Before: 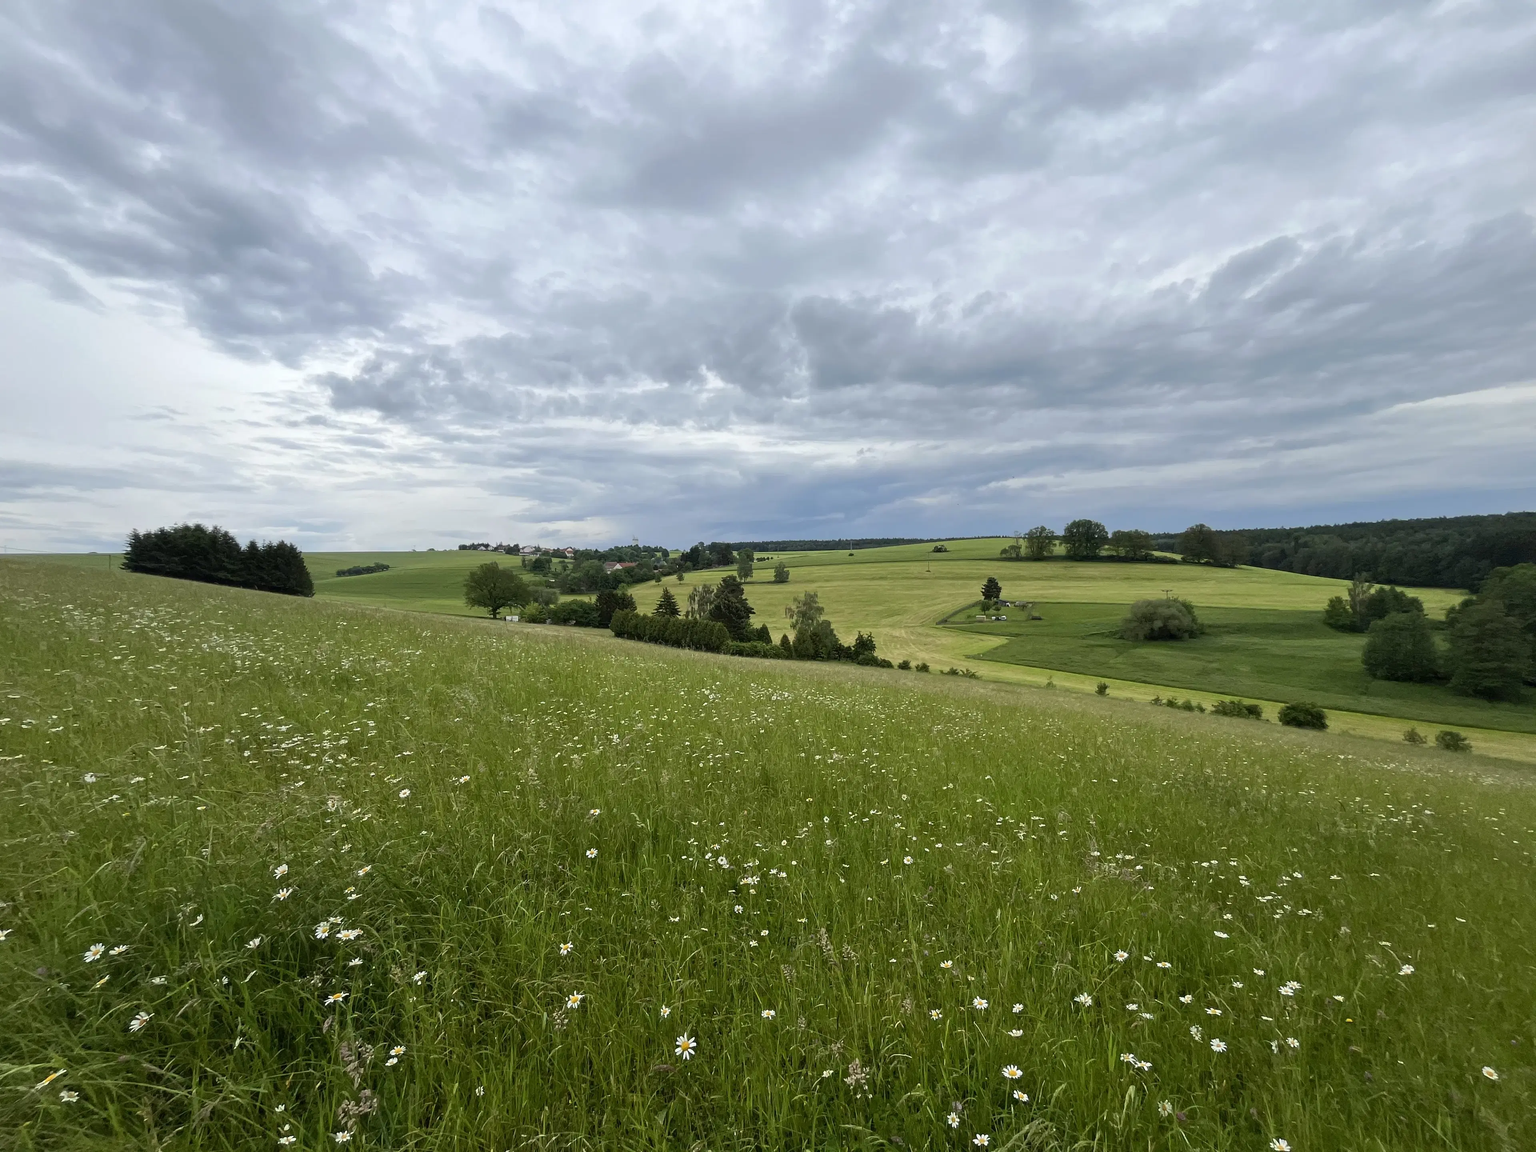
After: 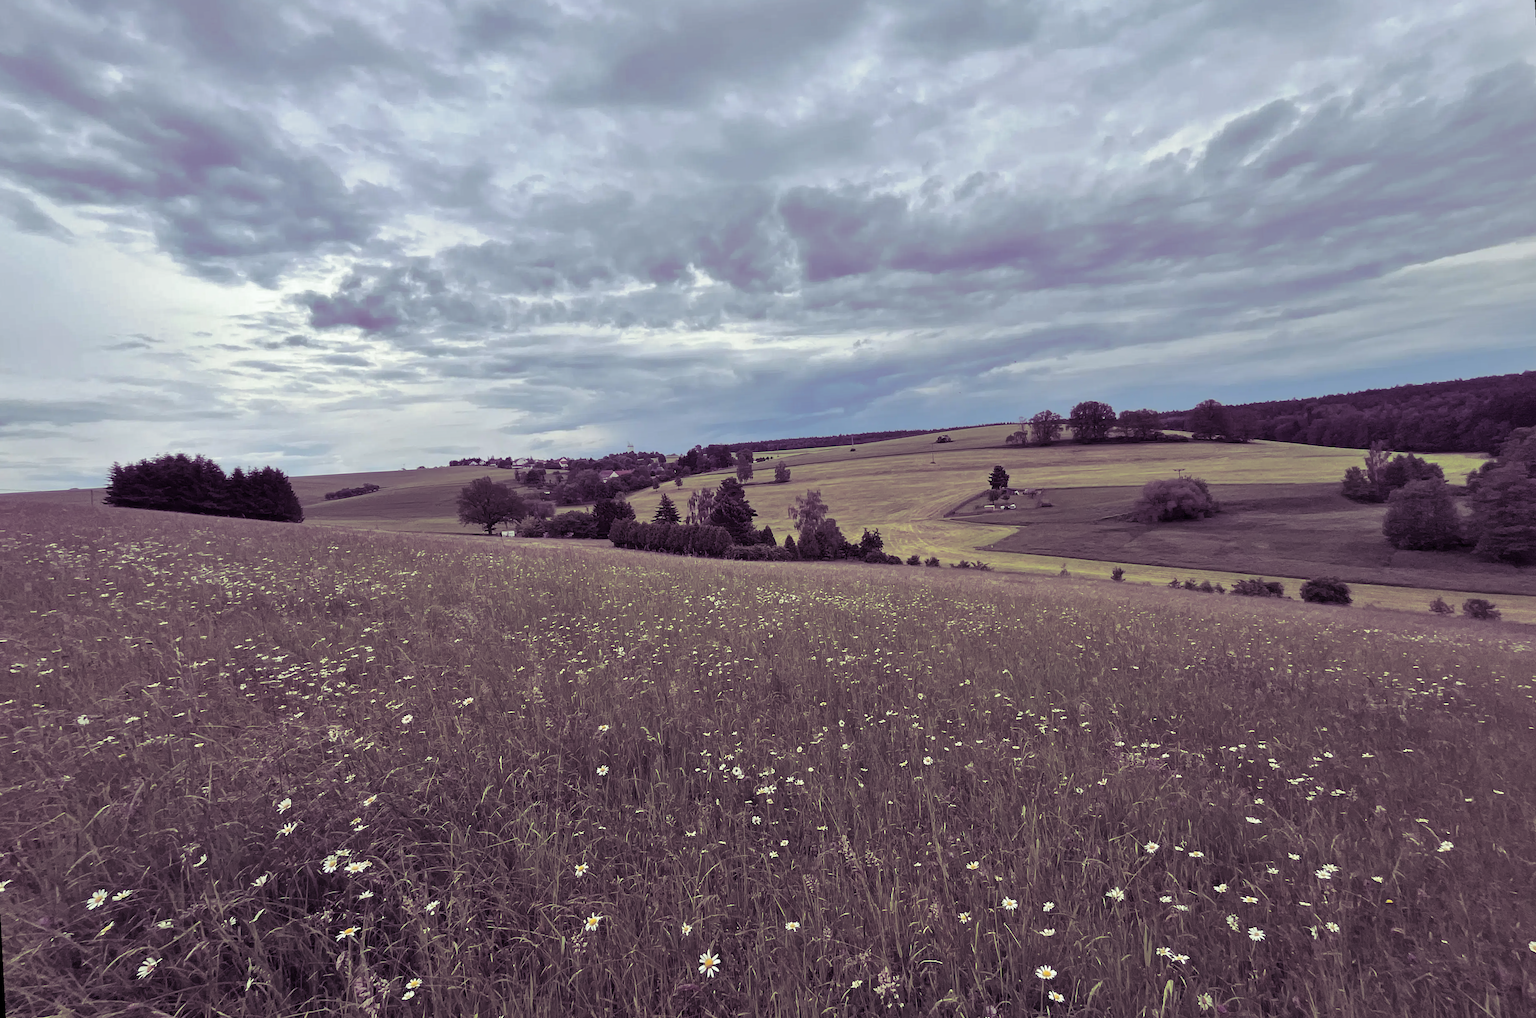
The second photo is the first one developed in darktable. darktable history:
shadows and highlights: soften with gaussian
split-toning: shadows › hue 277.2°, shadows › saturation 0.74
rotate and perspective: rotation -3°, crop left 0.031, crop right 0.968, crop top 0.07, crop bottom 0.93
crop and rotate: top 6.25%
